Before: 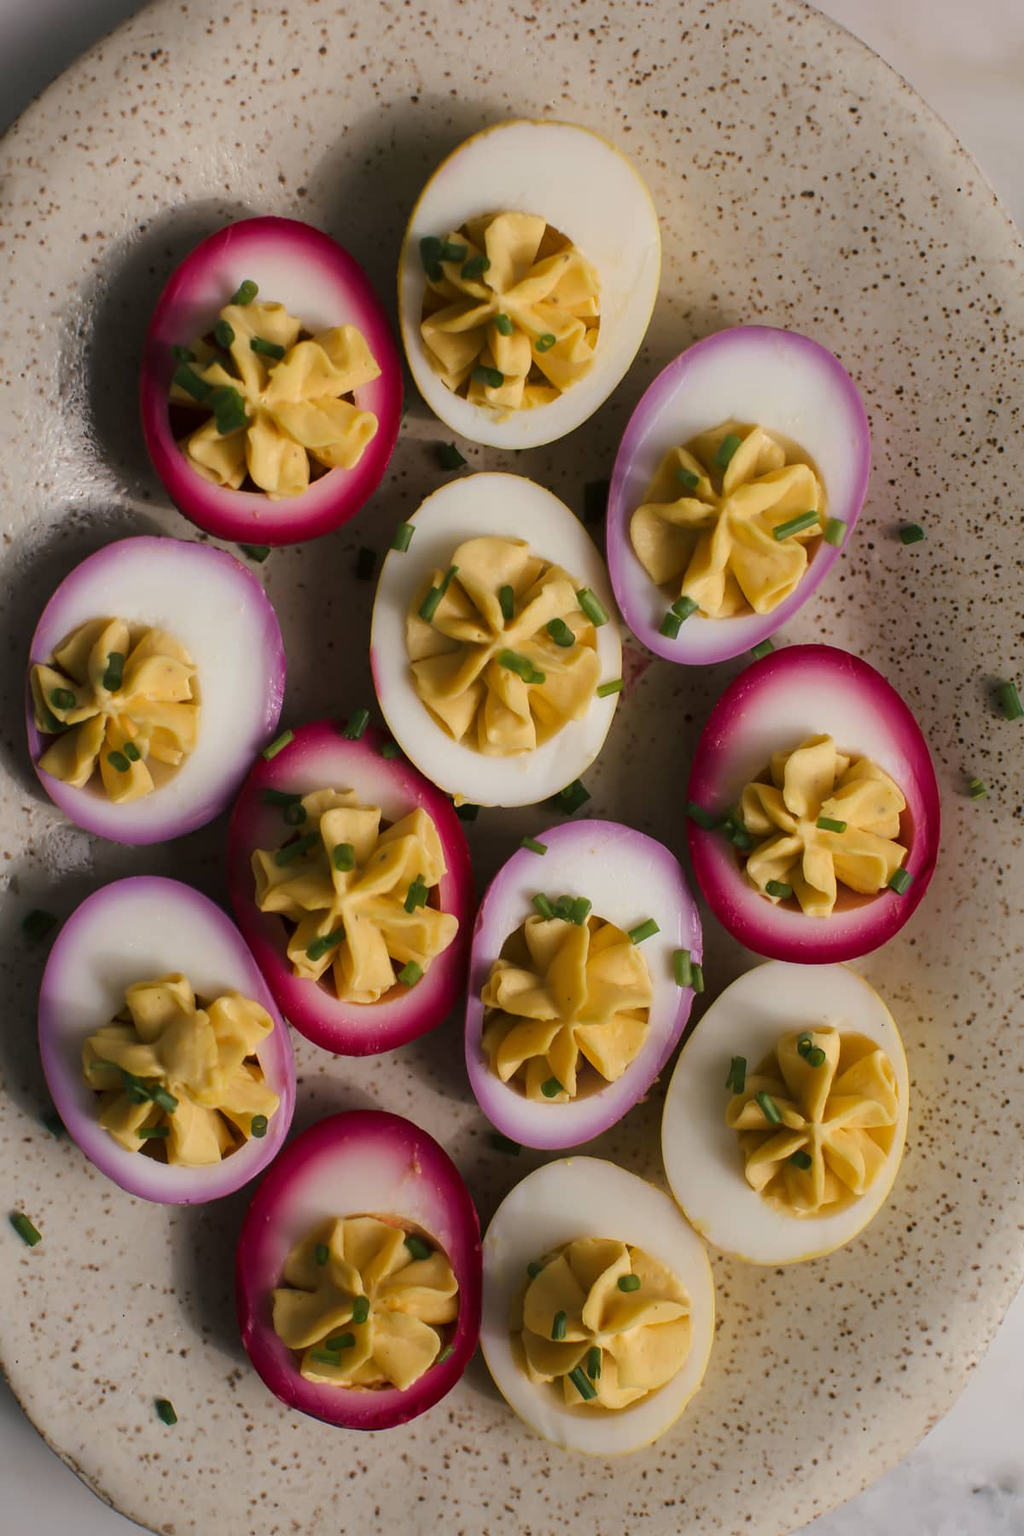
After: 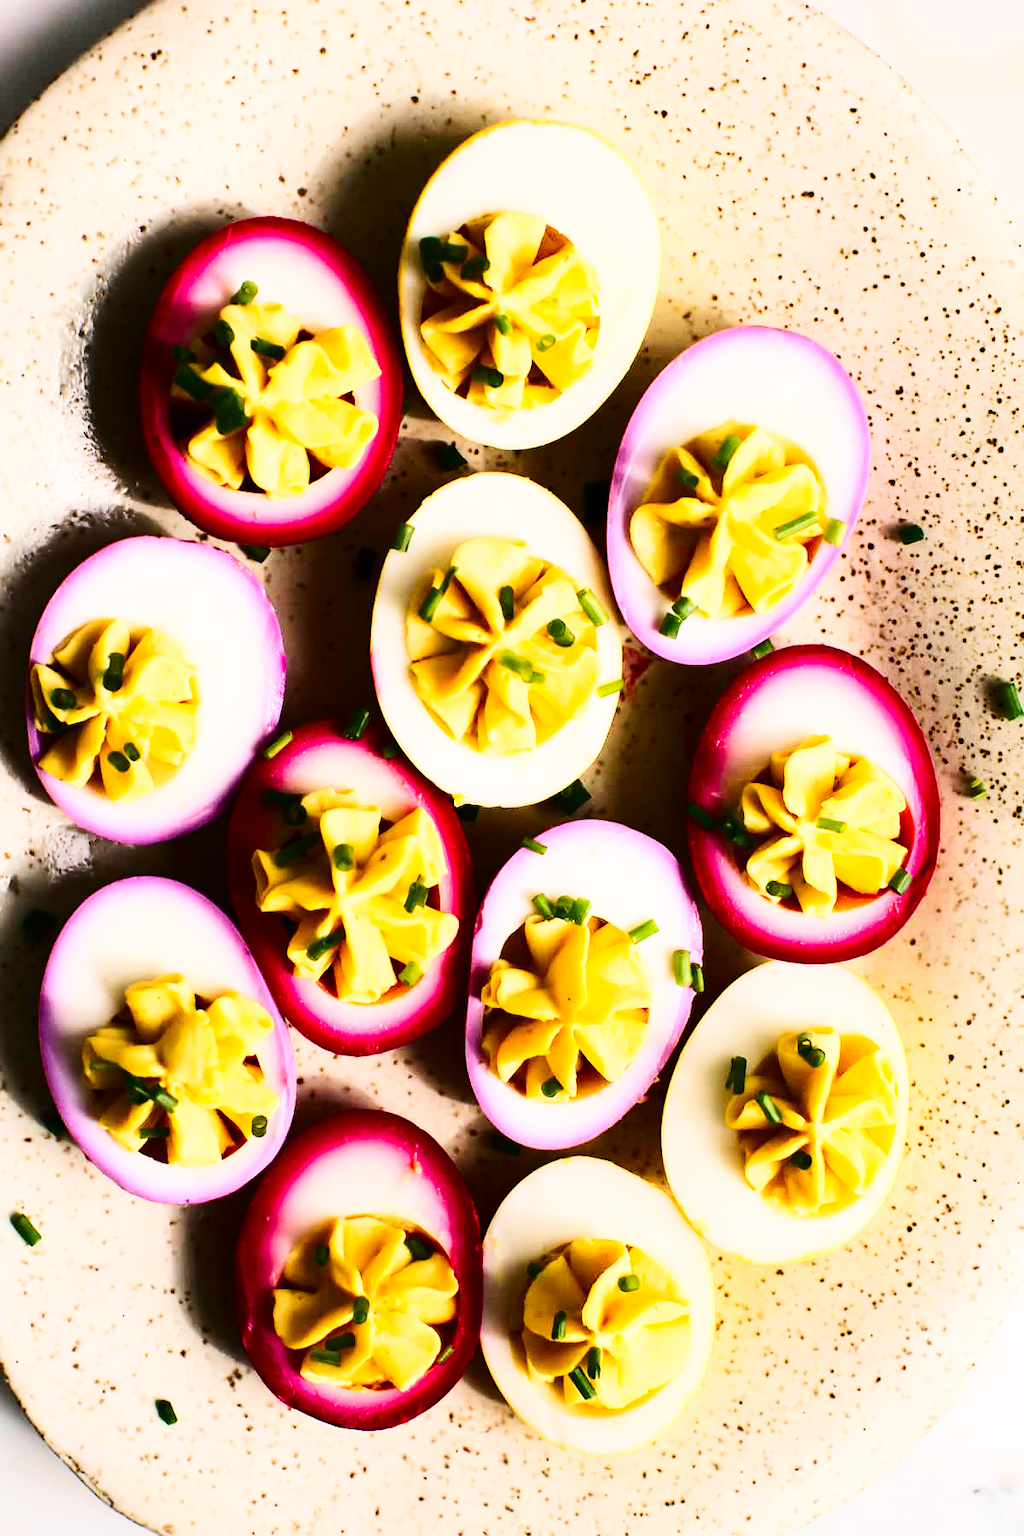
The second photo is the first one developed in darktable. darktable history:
contrast brightness saturation: contrast 0.4, brightness 0.05, saturation 0.25
base curve: curves: ch0 [(0, 0.003) (0.001, 0.002) (0.006, 0.004) (0.02, 0.022) (0.048, 0.086) (0.094, 0.234) (0.162, 0.431) (0.258, 0.629) (0.385, 0.8) (0.548, 0.918) (0.751, 0.988) (1, 1)], preserve colors none
